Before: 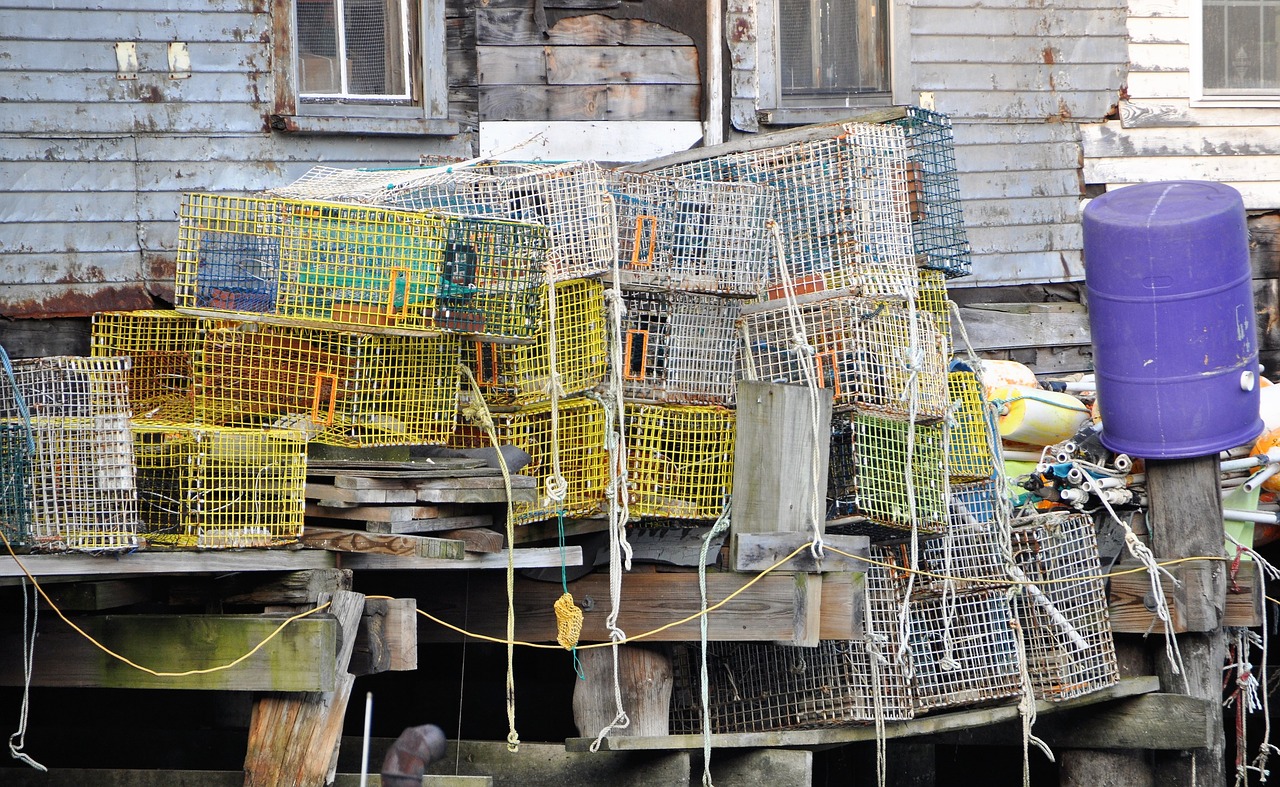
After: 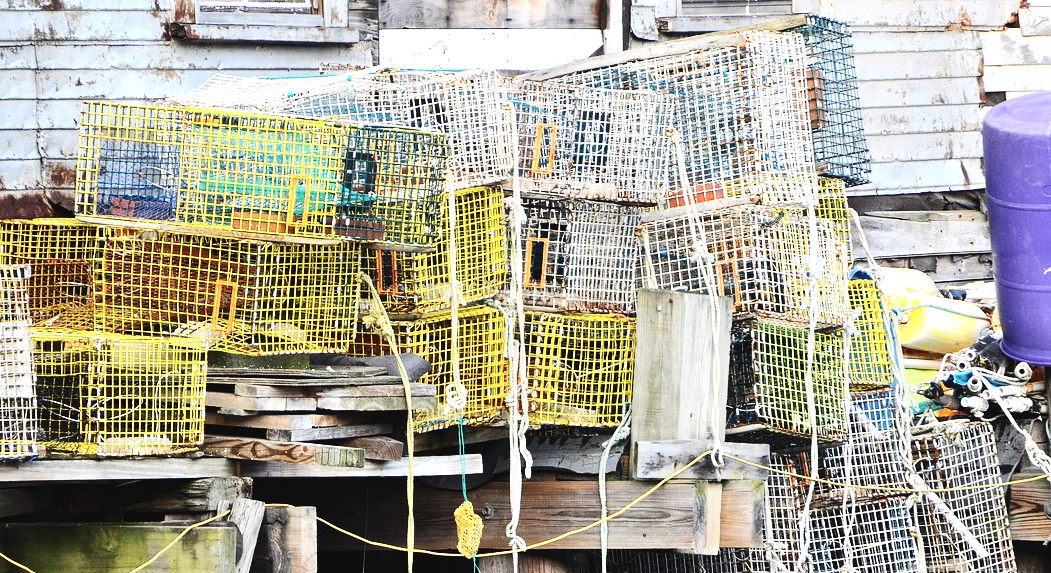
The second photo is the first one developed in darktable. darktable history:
crop: left 7.843%, top 11.711%, right 9.976%, bottom 15.475%
exposure: black level correction -0.005, exposure 0.619 EV, compensate exposure bias true, compensate highlight preservation false
contrast brightness saturation: contrast 0.285
